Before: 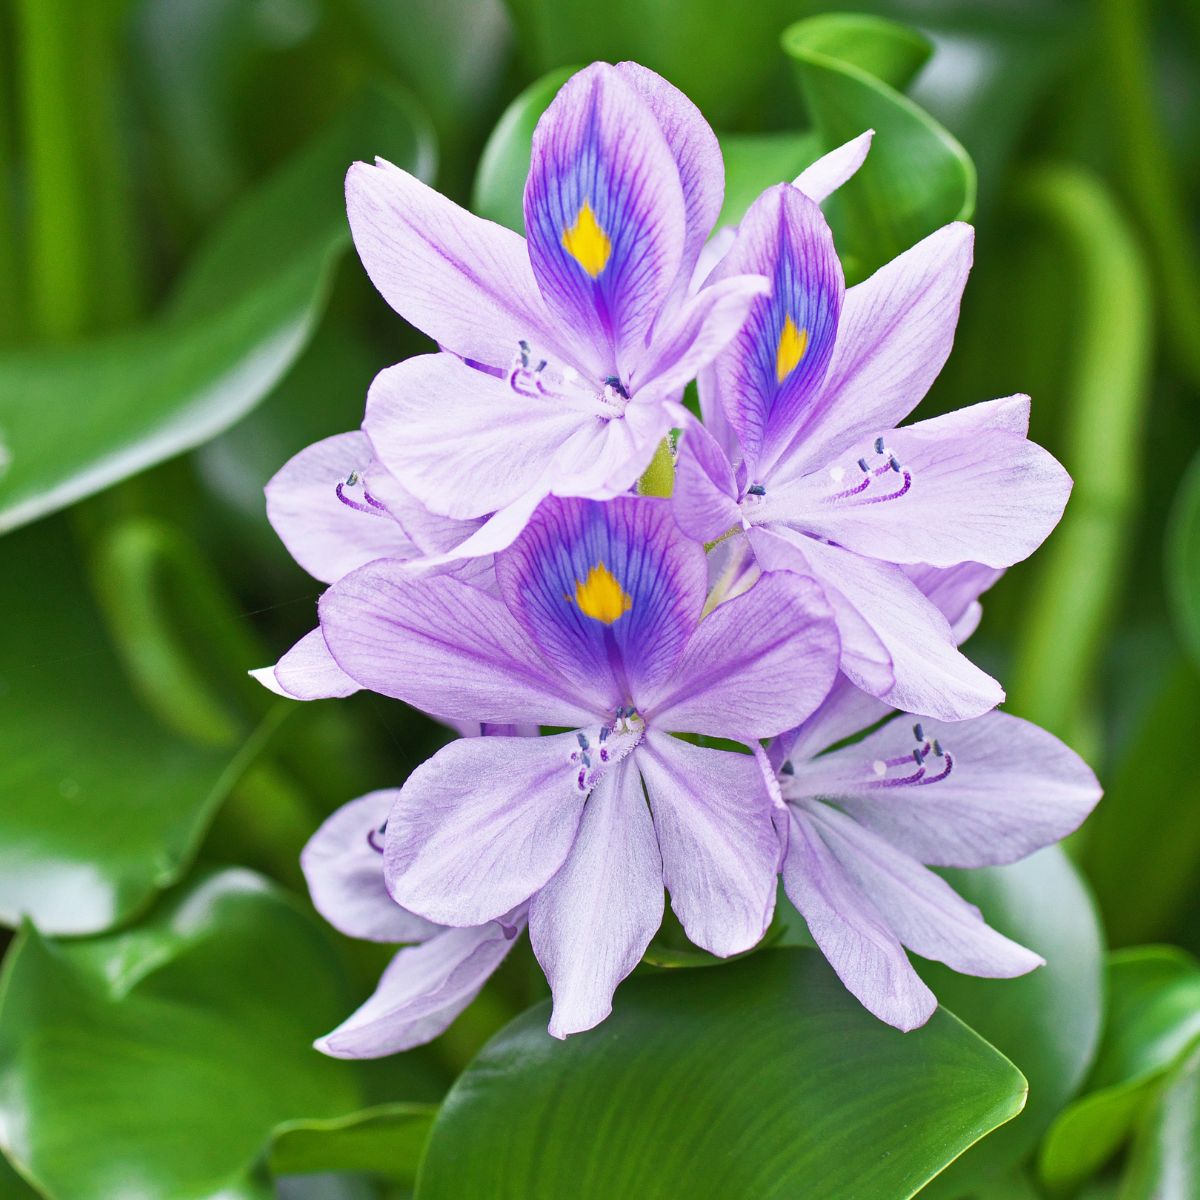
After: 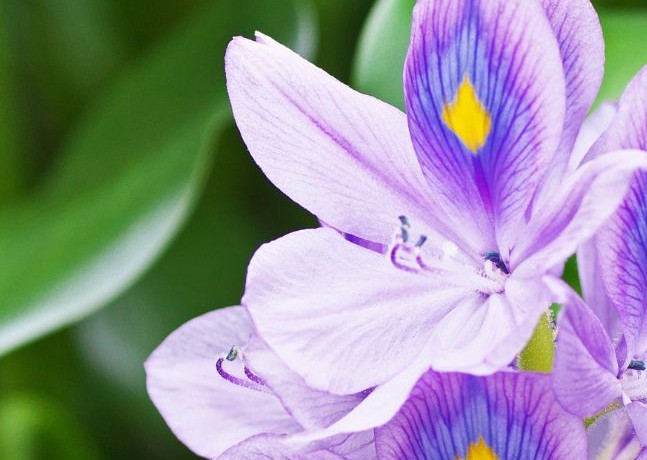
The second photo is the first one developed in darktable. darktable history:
crop: left 10.061%, top 10.5%, right 36.019%, bottom 51.12%
